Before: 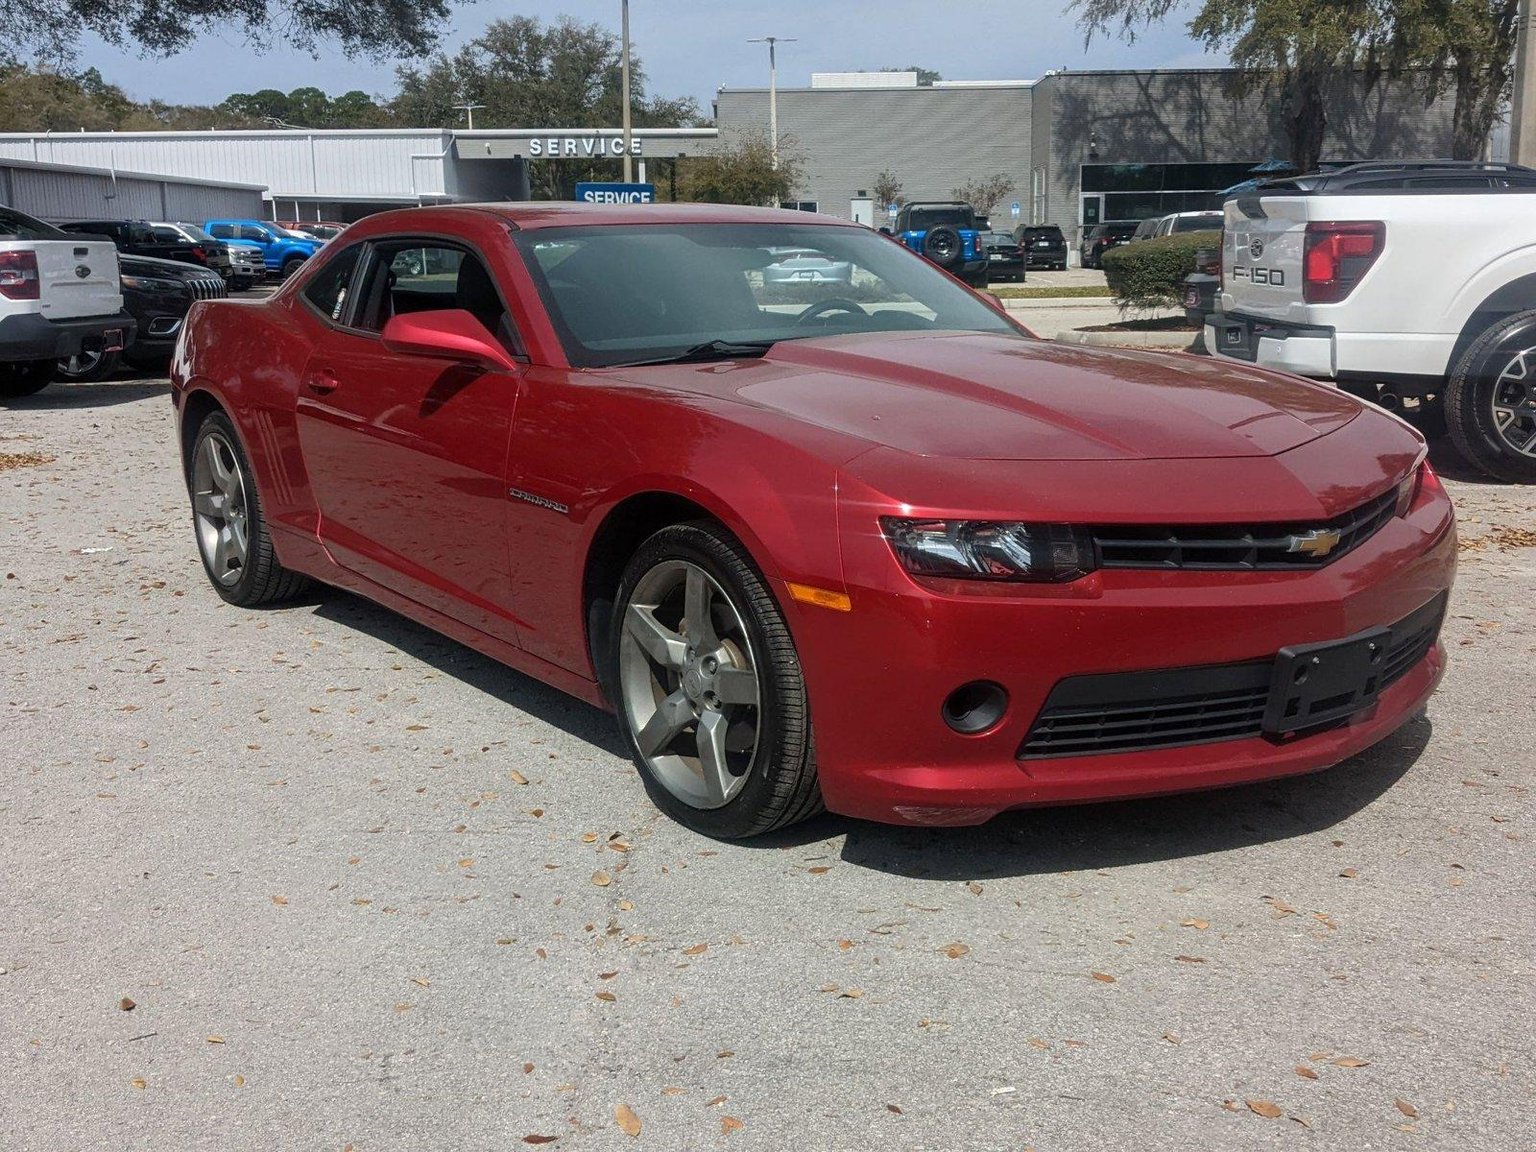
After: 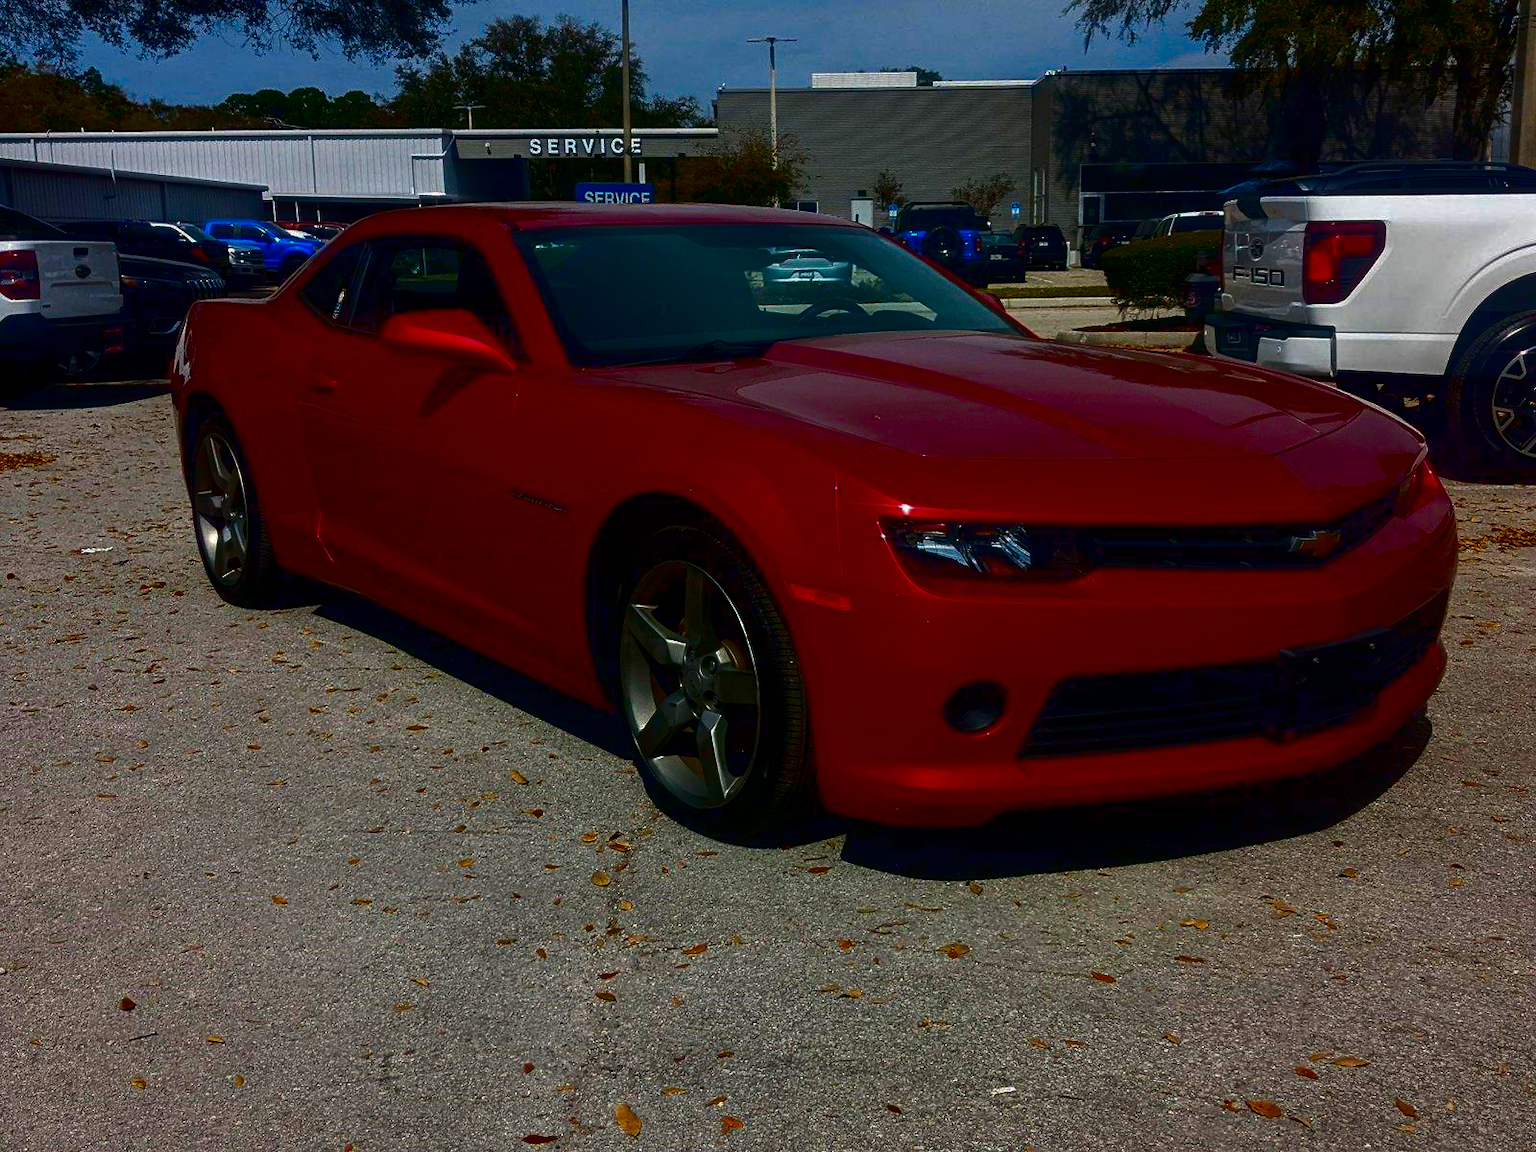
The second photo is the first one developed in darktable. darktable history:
contrast brightness saturation: brightness -0.984, saturation 0.984
